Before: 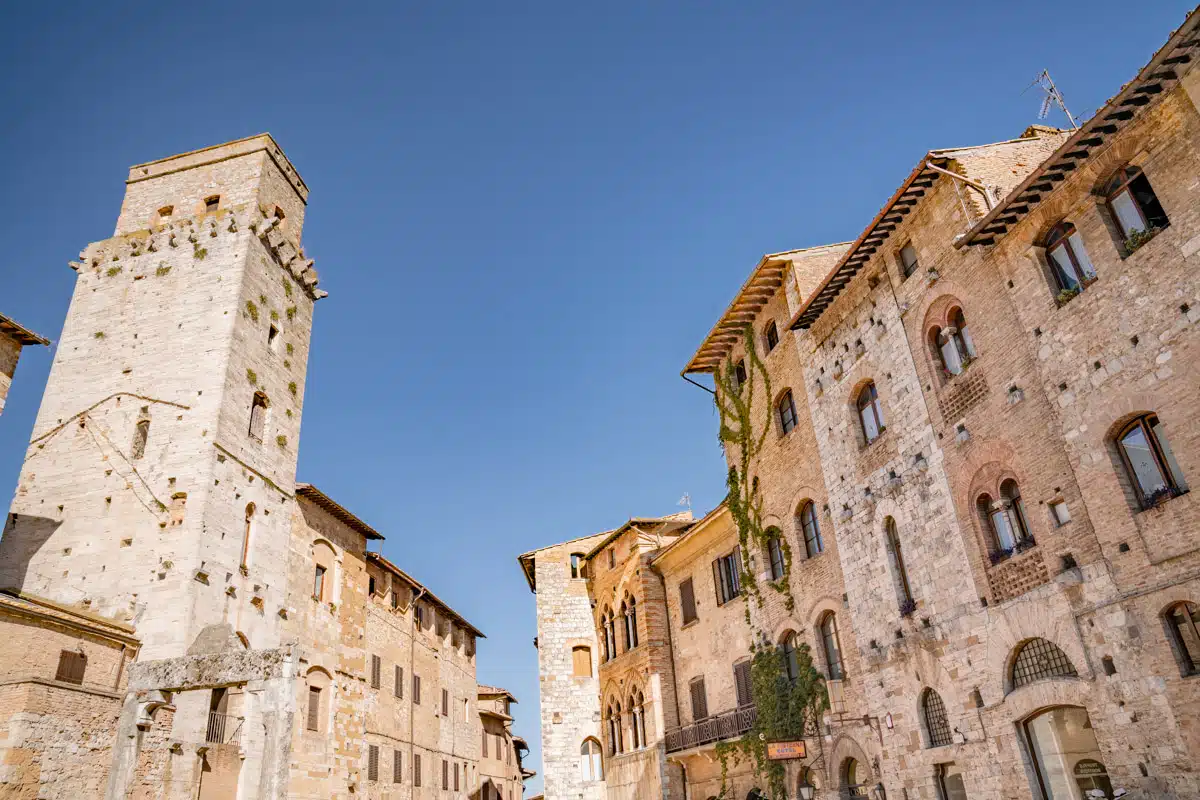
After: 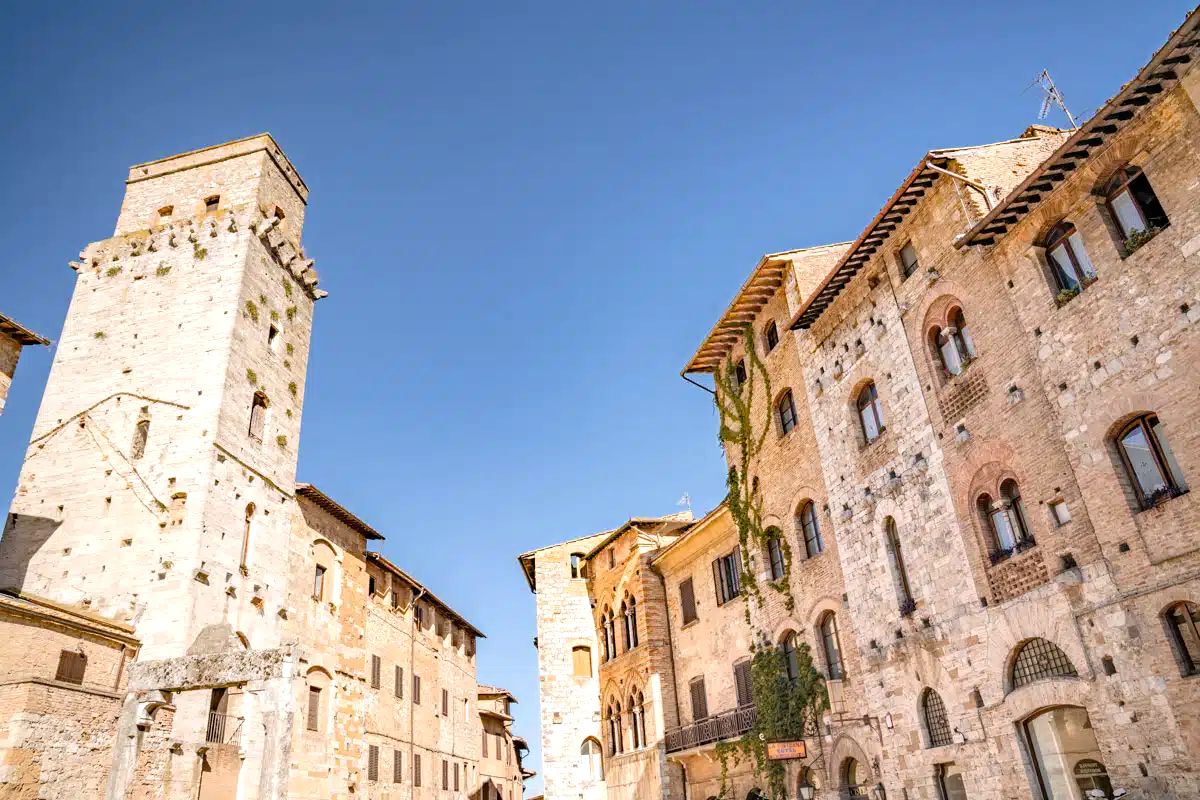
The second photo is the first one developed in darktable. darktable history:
tone equalizer: -8 EV -0.44 EV, -7 EV -0.385 EV, -6 EV -0.338 EV, -5 EV -0.229 EV, -3 EV 0.223 EV, -2 EV 0.348 EV, -1 EV 0.409 EV, +0 EV 0.41 EV
